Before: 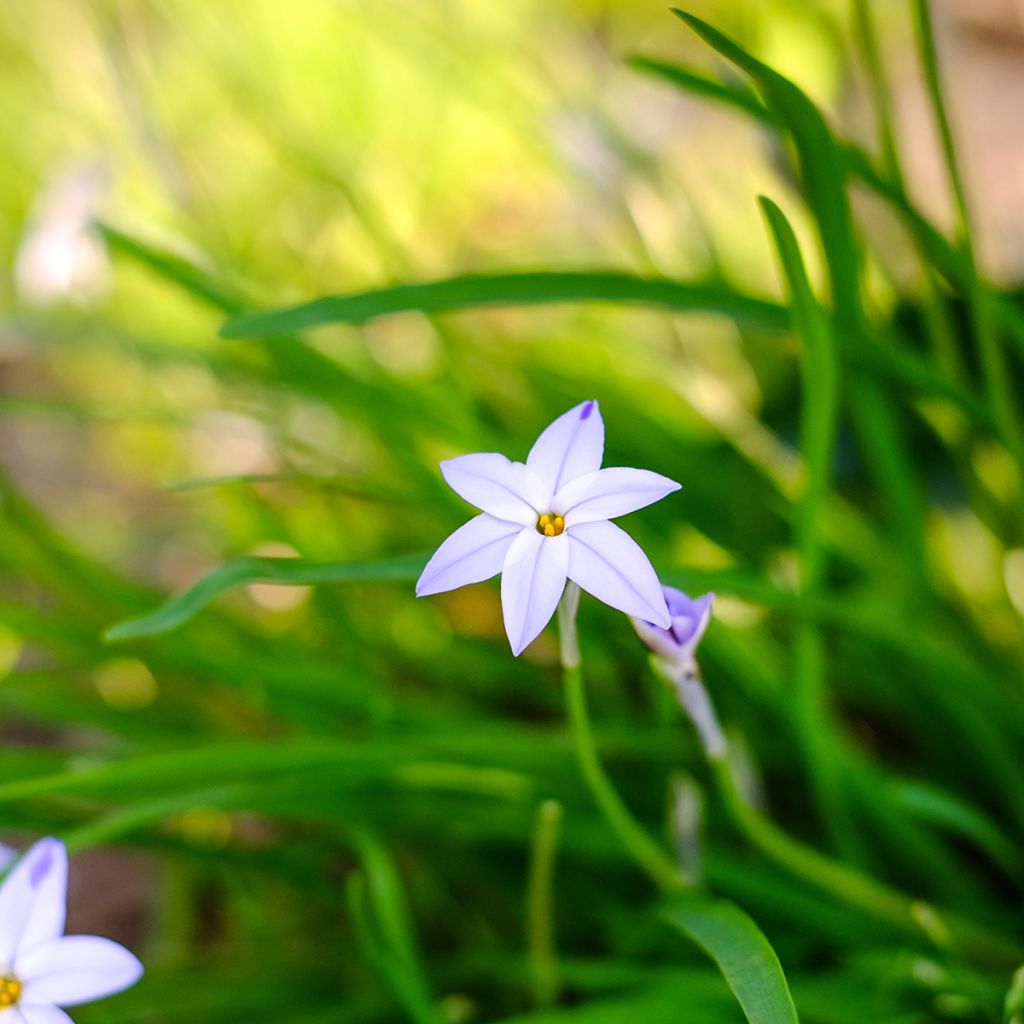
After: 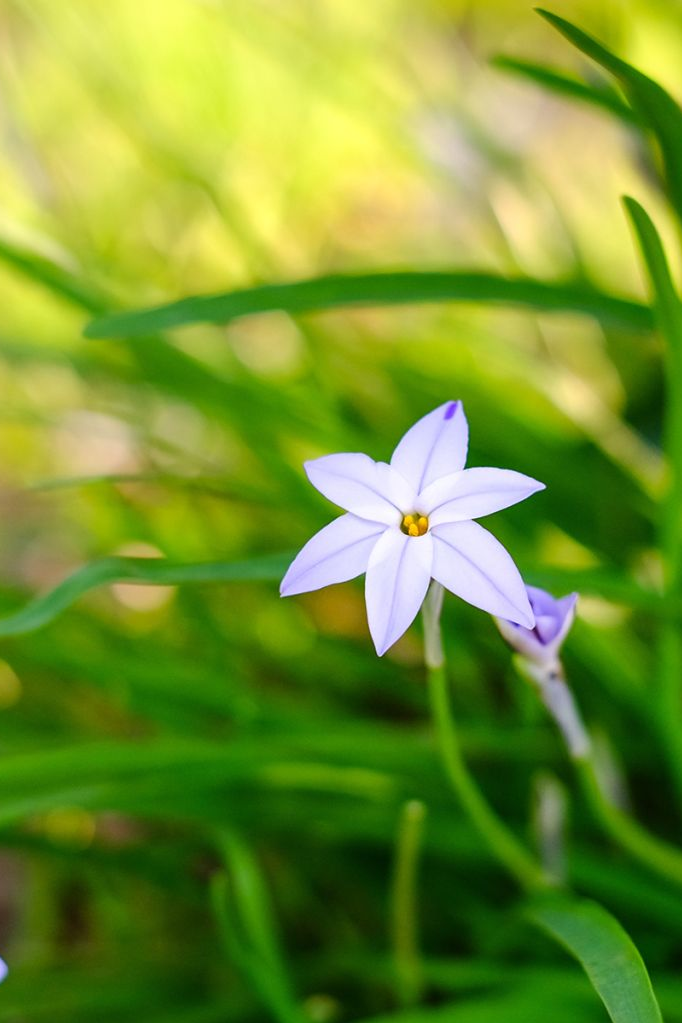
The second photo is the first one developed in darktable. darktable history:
crop and rotate: left 13.358%, right 20.014%
